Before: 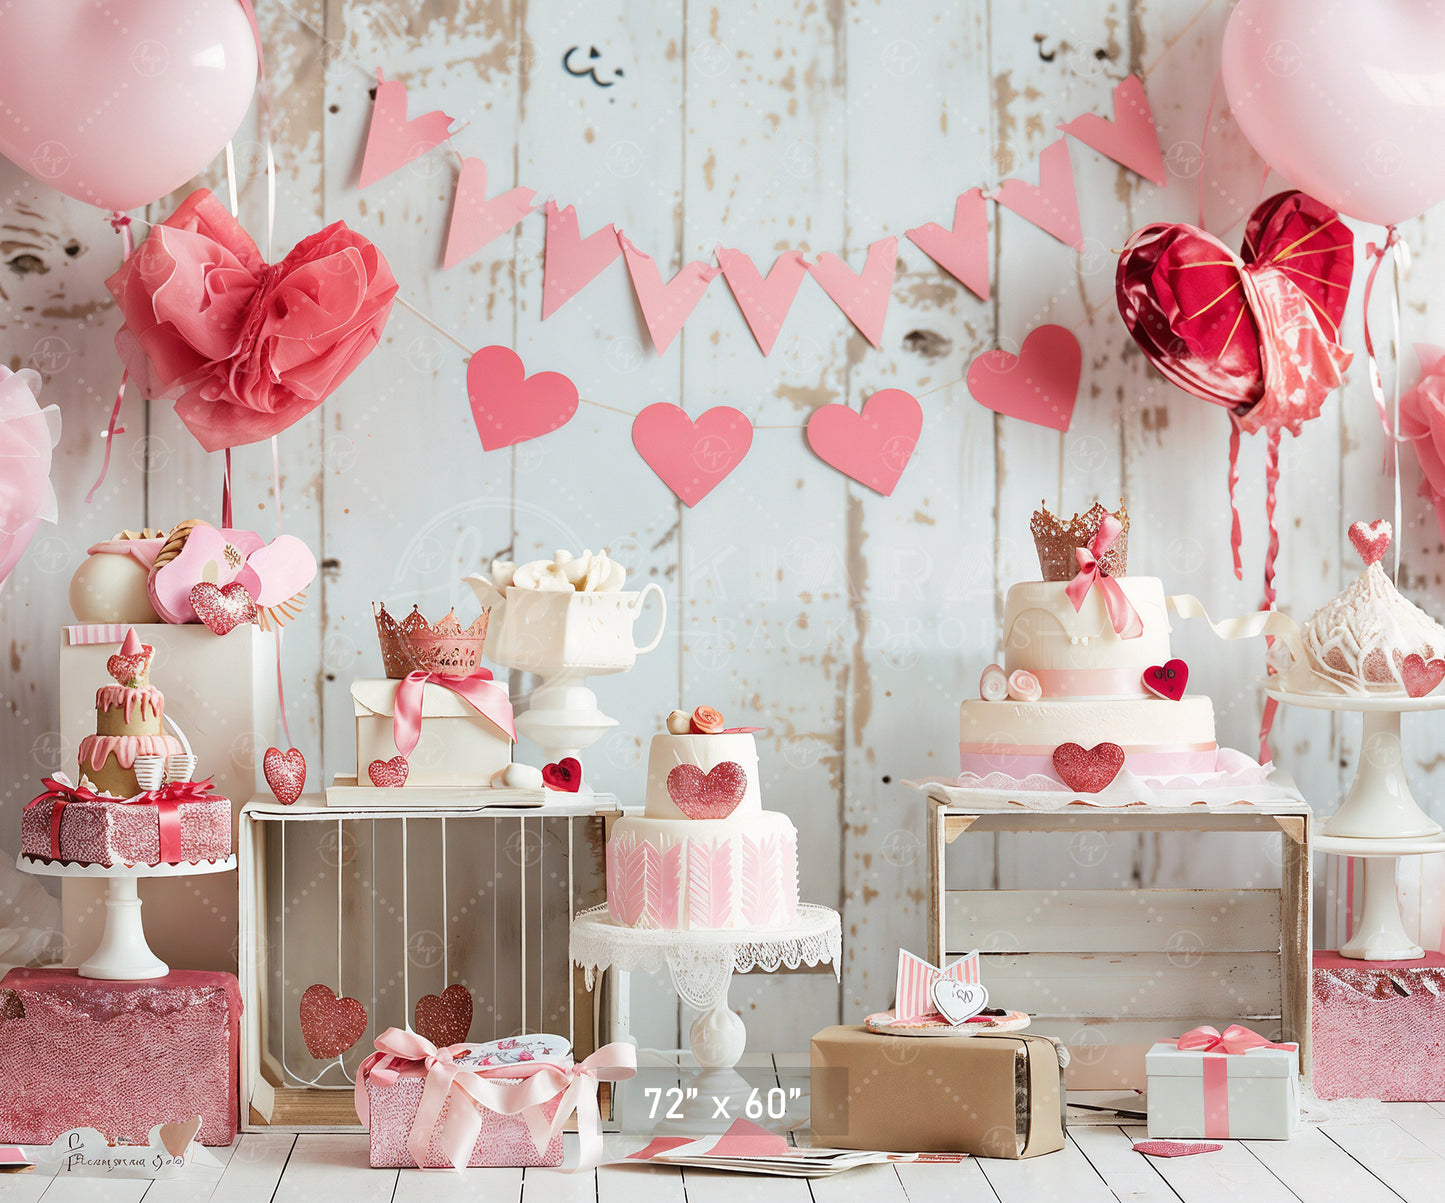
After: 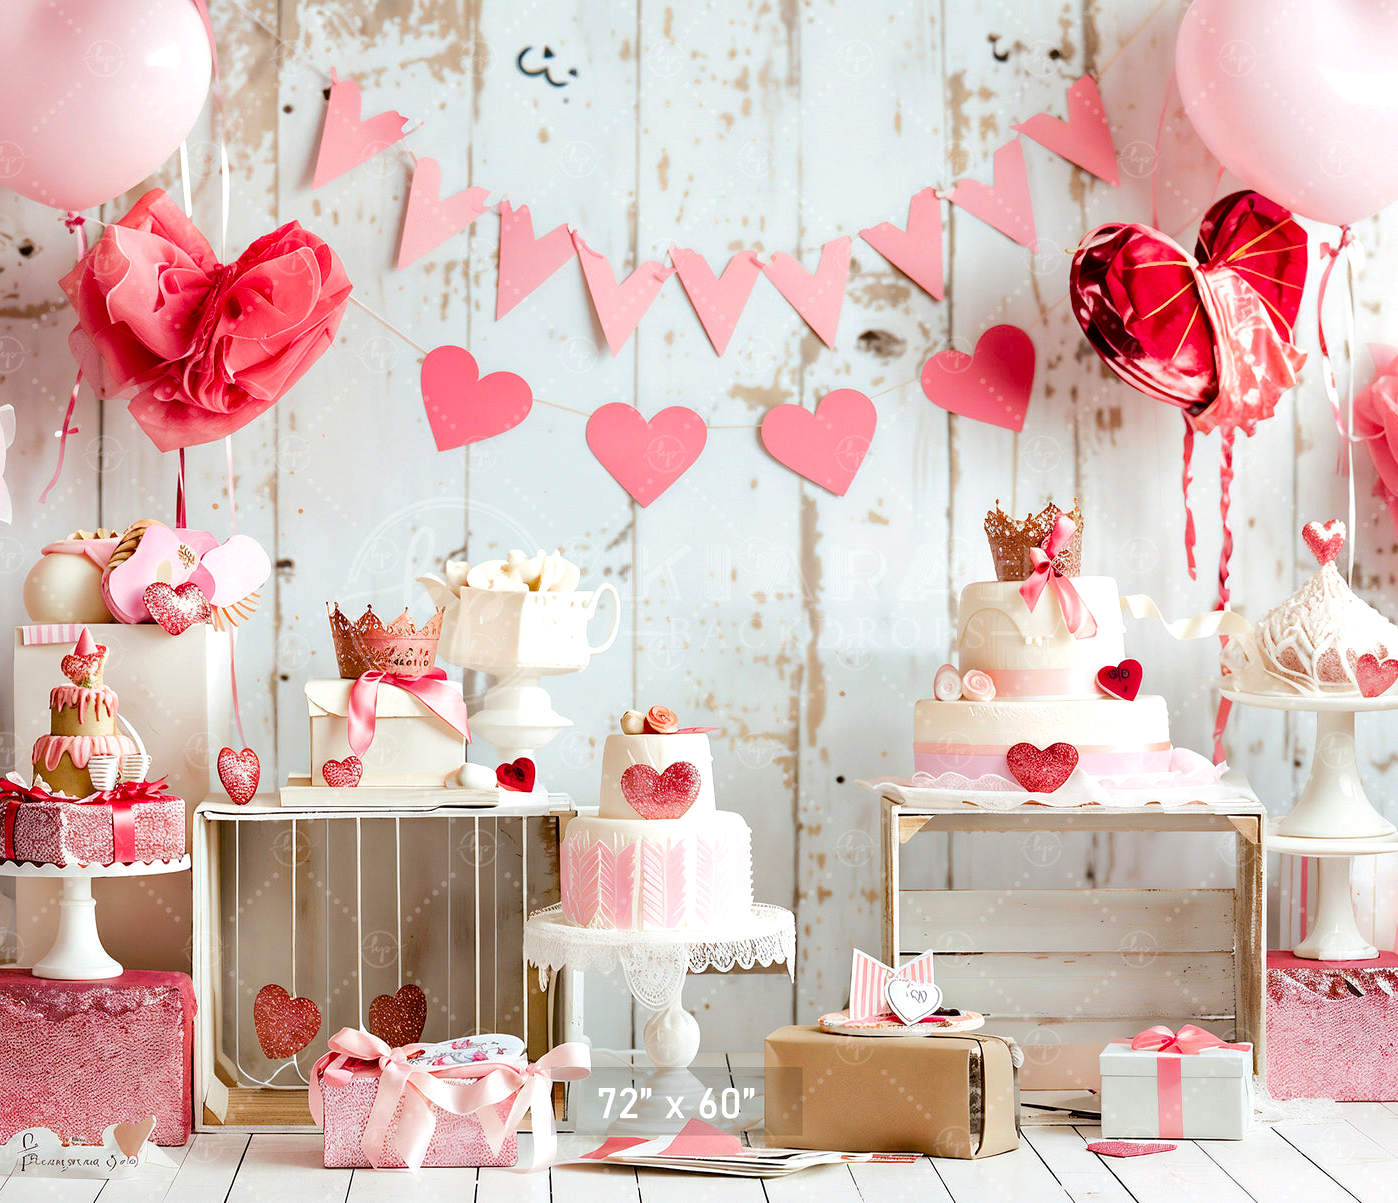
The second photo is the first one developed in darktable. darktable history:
color balance rgb: global offset › luminance -0.51%, perceptual saturation grading › global saturation 27.53%, perceptual saturation grading › highlights -25%, perceptual saturation grading › shadows 25%, perceptual brilliance grading › highlights 6.62%, perceptual brilliance grading › mid-tones 17.07%, perceptual brilliance grading › shadows -5.23%
crop and rotate: left 3.238%
